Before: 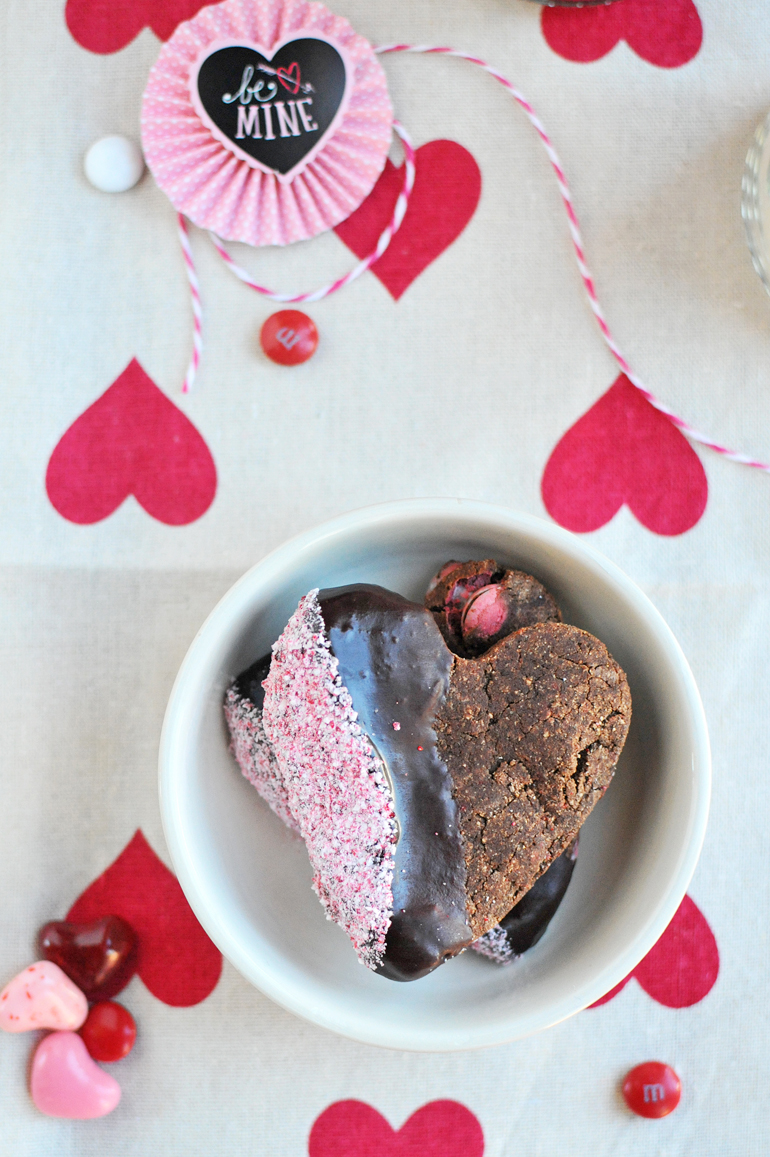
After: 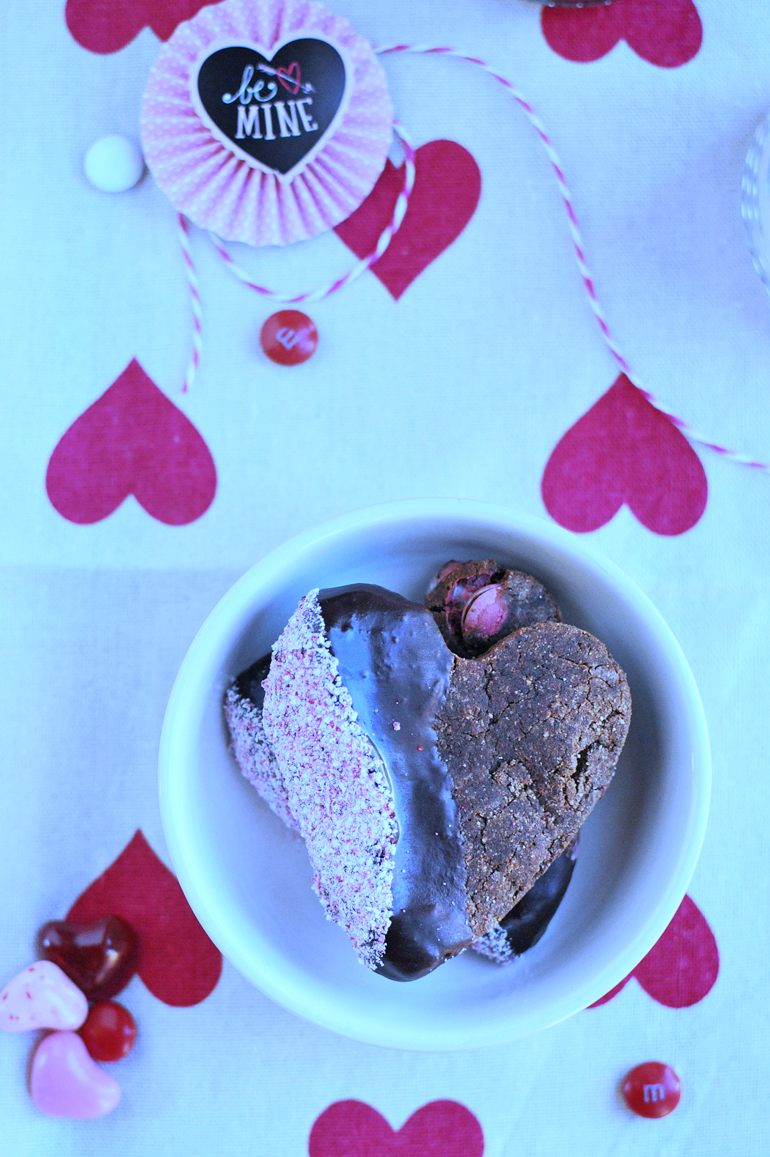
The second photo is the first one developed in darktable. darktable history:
white balance: red 0.766, blue 1.537
